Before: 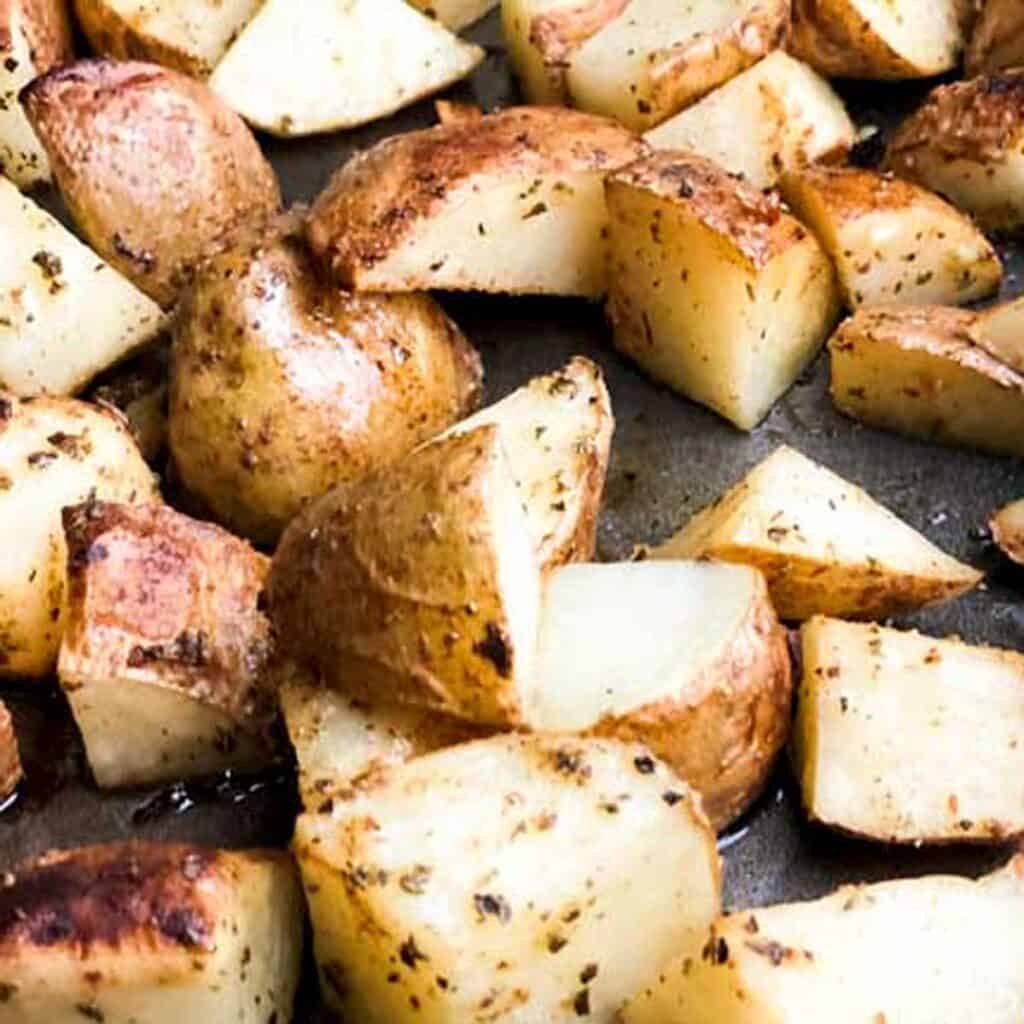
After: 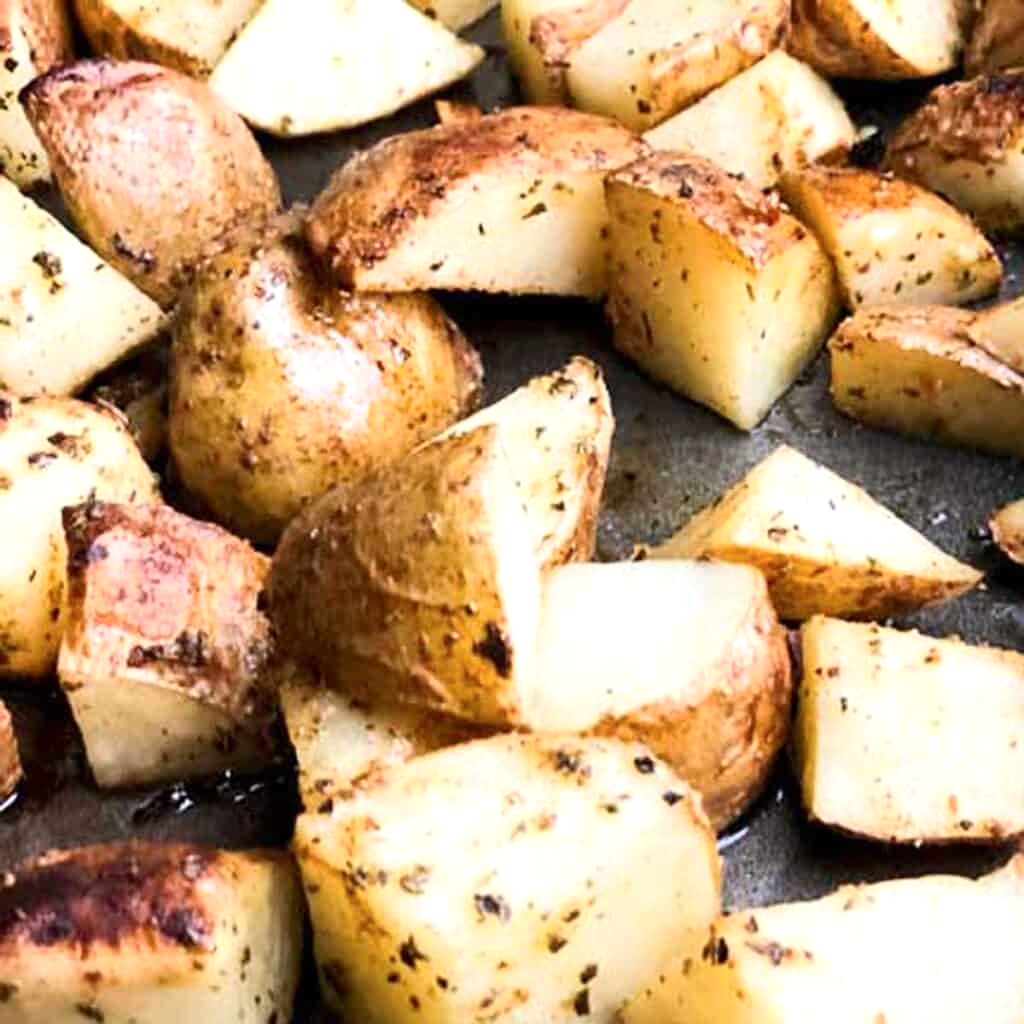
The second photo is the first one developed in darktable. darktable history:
contrast brightness saturation: contrast 0.15, brightness 0.05
exposure: exposure 0.161 EV, compensate highlight preservation false
